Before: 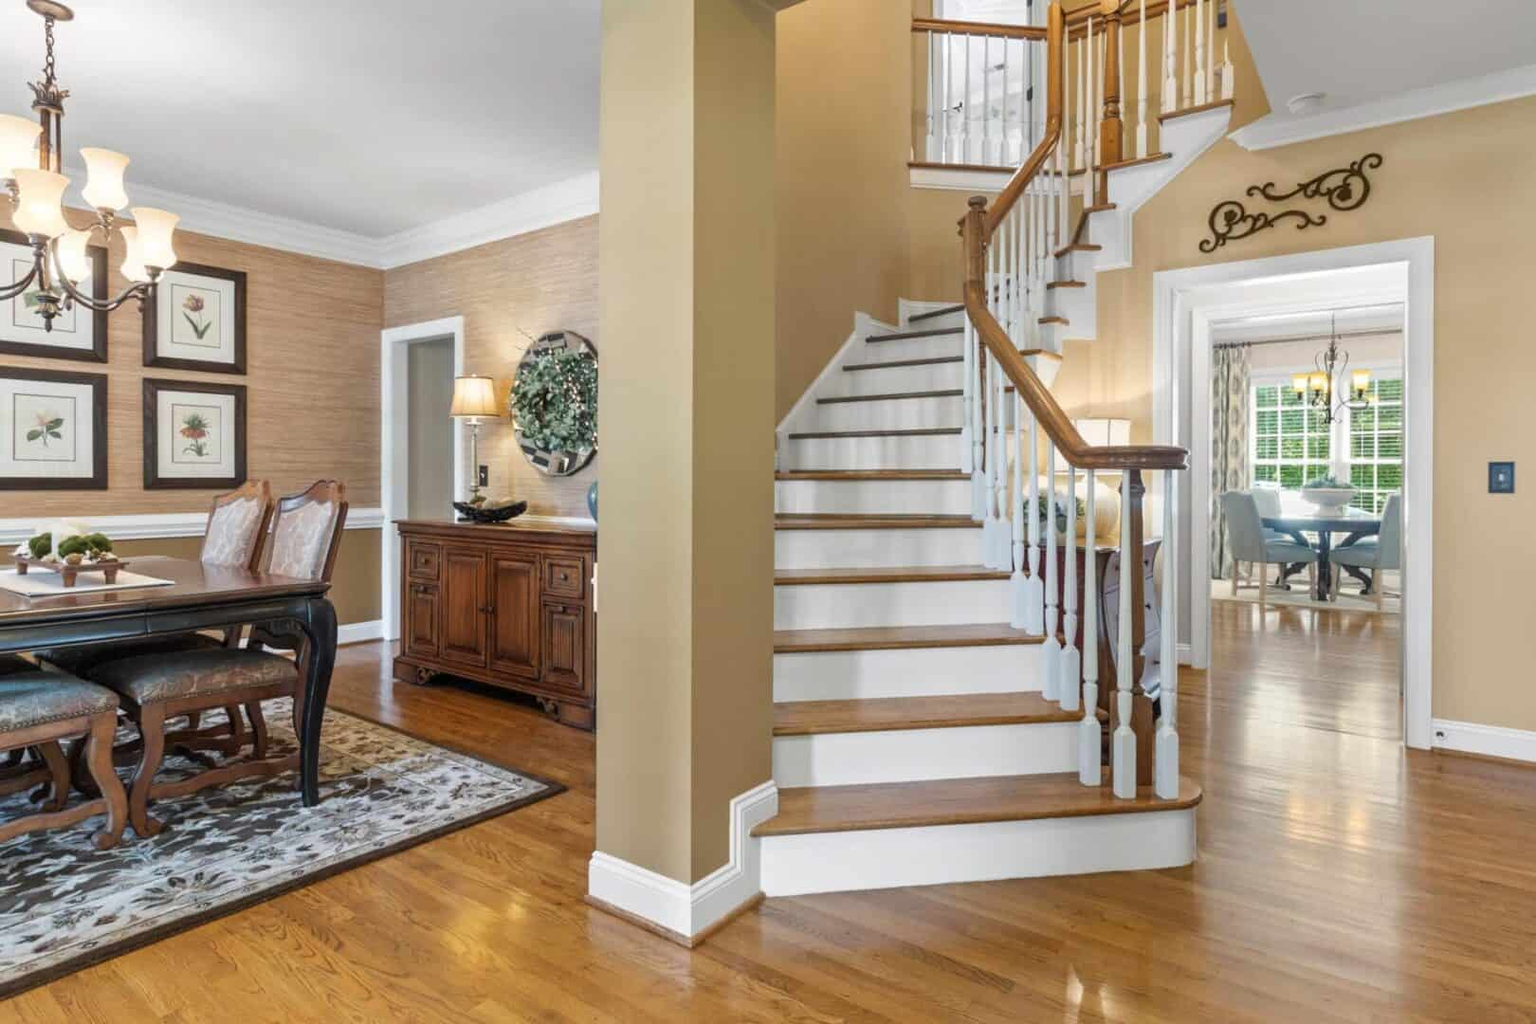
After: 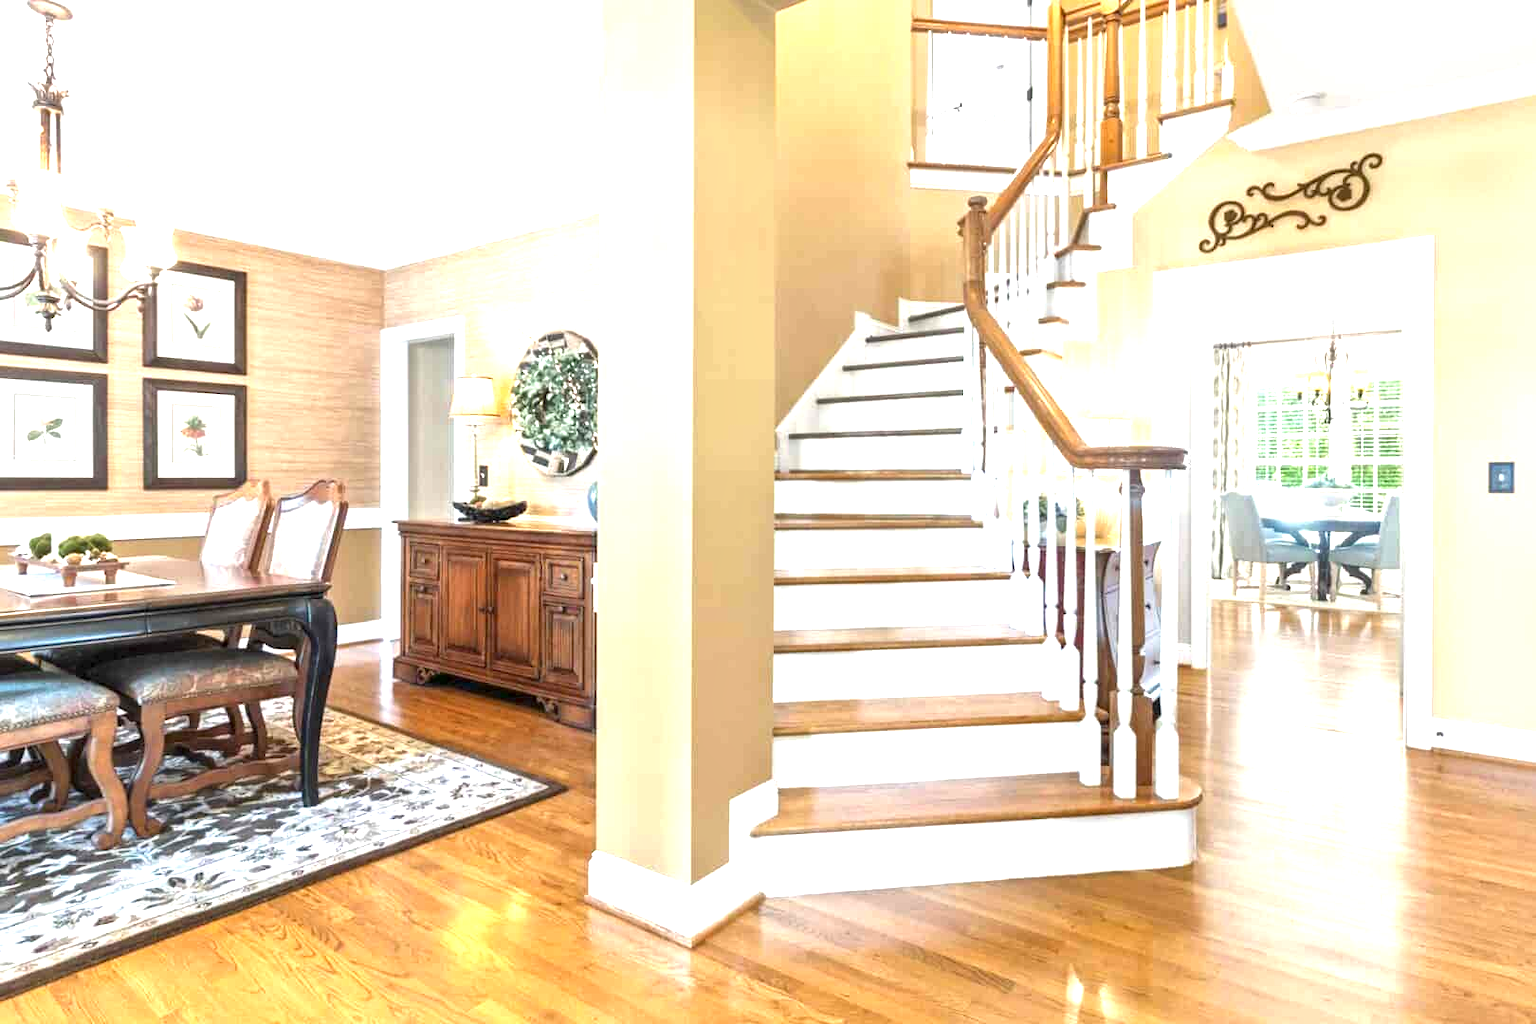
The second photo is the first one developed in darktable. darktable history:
local contrast: mode bilateral grid, contrast 20, coarseness 49, detail 120%, midtone range 0.2
exposure: black level correction 0, exposure 1.521 EV, compensate highlight preservation false
